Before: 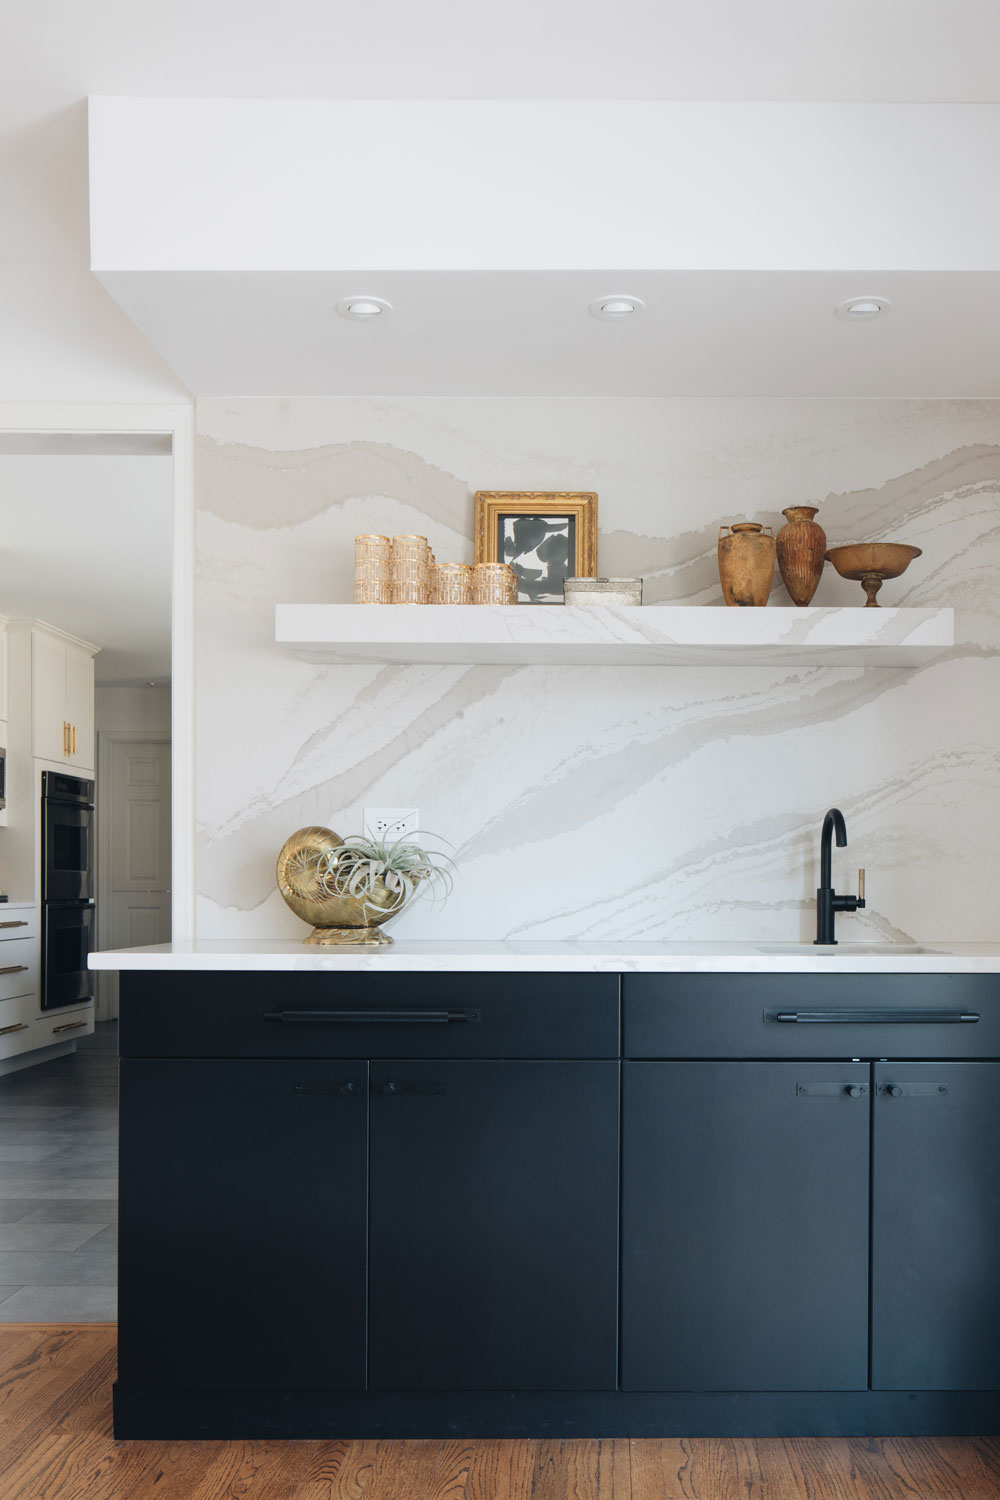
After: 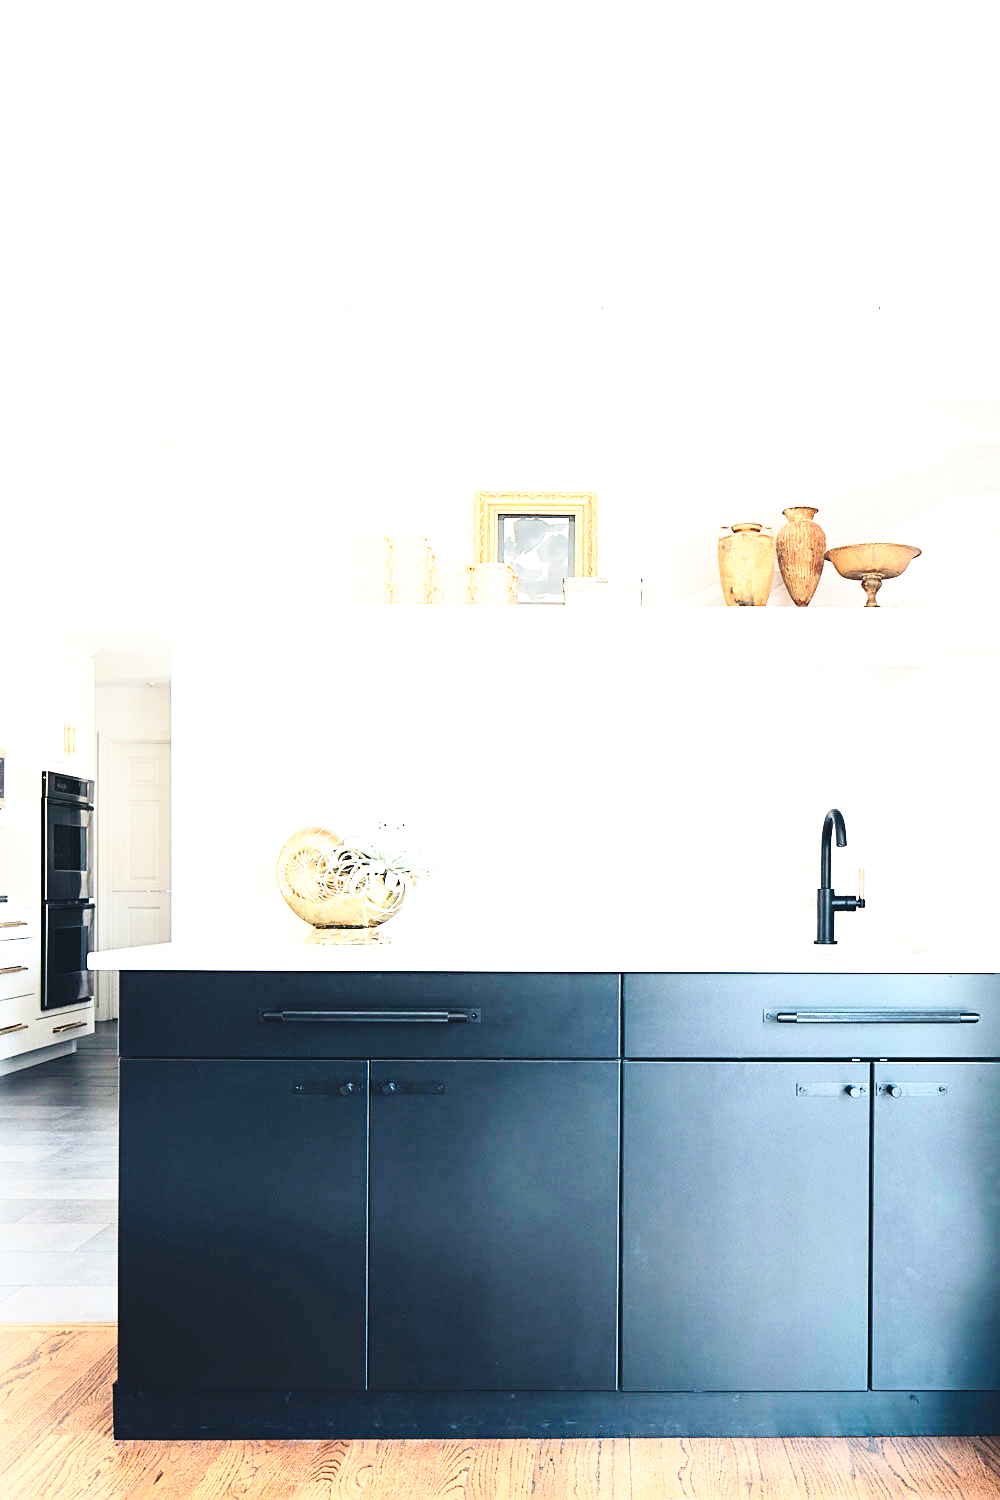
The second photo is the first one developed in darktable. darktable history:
contrast brightness saturation: contrast 0.242, brightness 0.089
exposure: exposure 1.479 EV, compensate highlight preservation false
sharpen: on, module defaults
base curve: curves: ch0 [(0, 0) (0.028, 0.03) (0.121, 0.232) (0.46, 0.748) (0.859, 0.968) (1, 1)], preserve colors none
